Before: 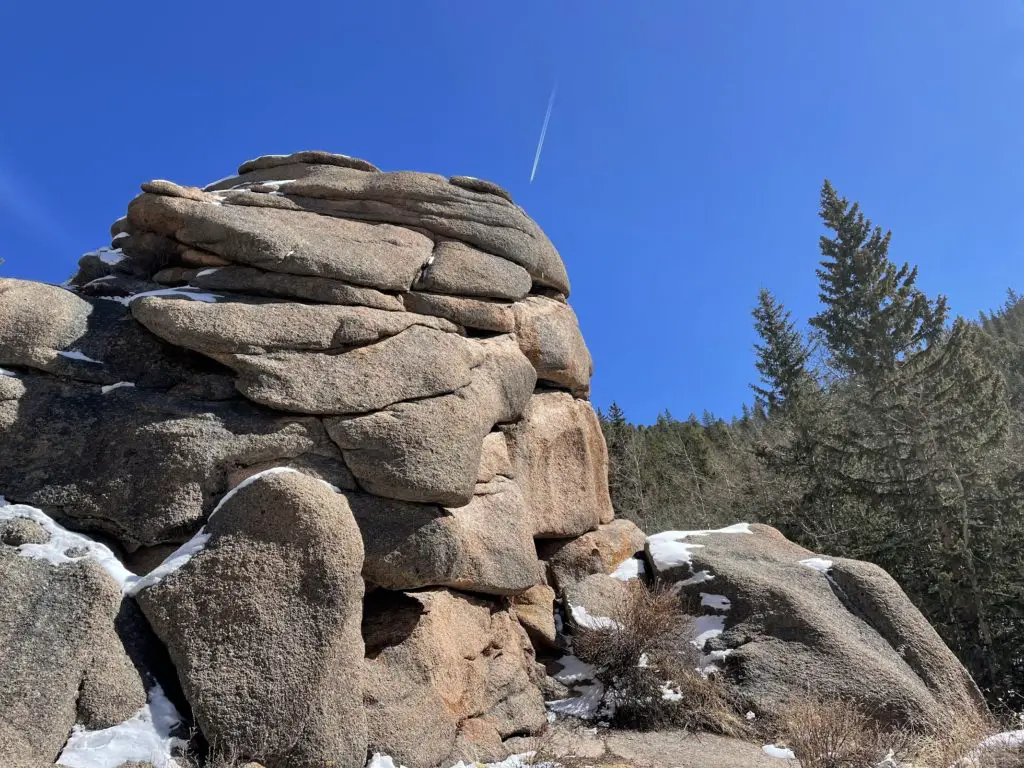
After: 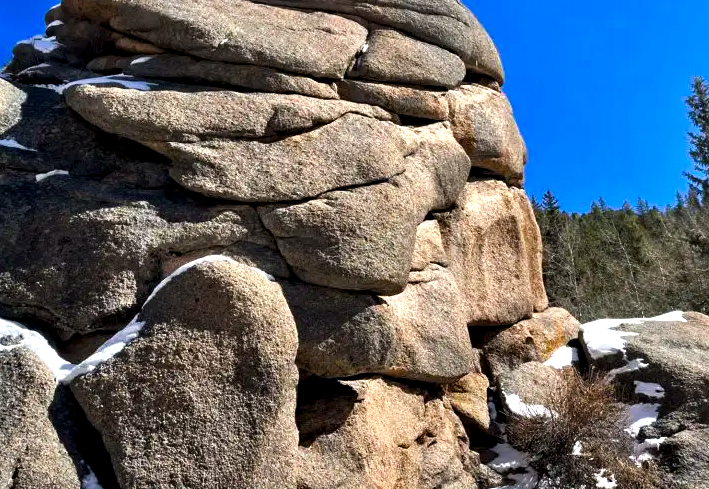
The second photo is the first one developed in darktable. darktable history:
contrast equalizer: y [[0.524, 0.538, 0.547, 0.548, 0.538, 0.524], [0.5 ×6], [0.5 ×6], [0 ×6], [0 ×6]]
color balance rgb: linear chroma grading › global chroma 16.62%, perceptual saturation grading › highlights -8.63%, perceptual saturation grading › mid-tones 18.66%, perceptual saturation grading › shadows 28.49%, perceptual brilliance grading › highlights 14.22%, perceptual brilliance grading › shadows -18.96%, global vibrance 27.71%
crop: left 6.488%, top 27.668%, right 24.183%, bottom 8.656%
